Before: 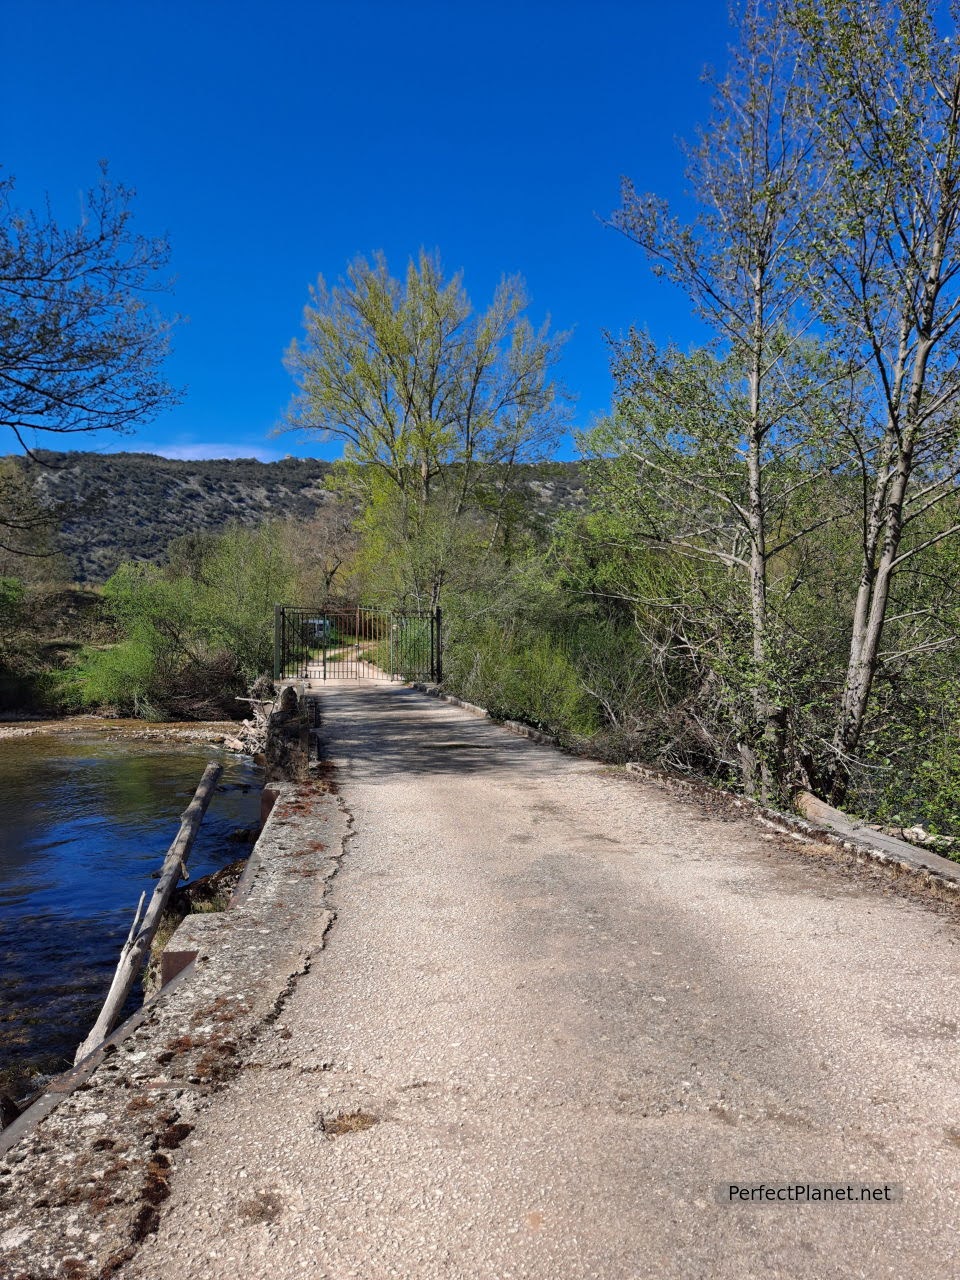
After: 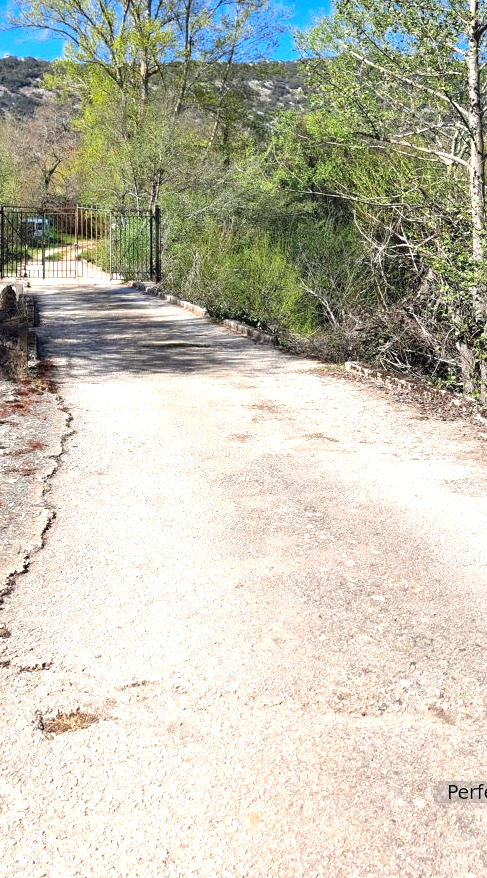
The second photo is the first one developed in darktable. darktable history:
crop and rotate: left 29.31%, top 31.338%, right 19.866%
exposure: black level correction 0, exposure 1.104 EV, compensate highlight preservation false
